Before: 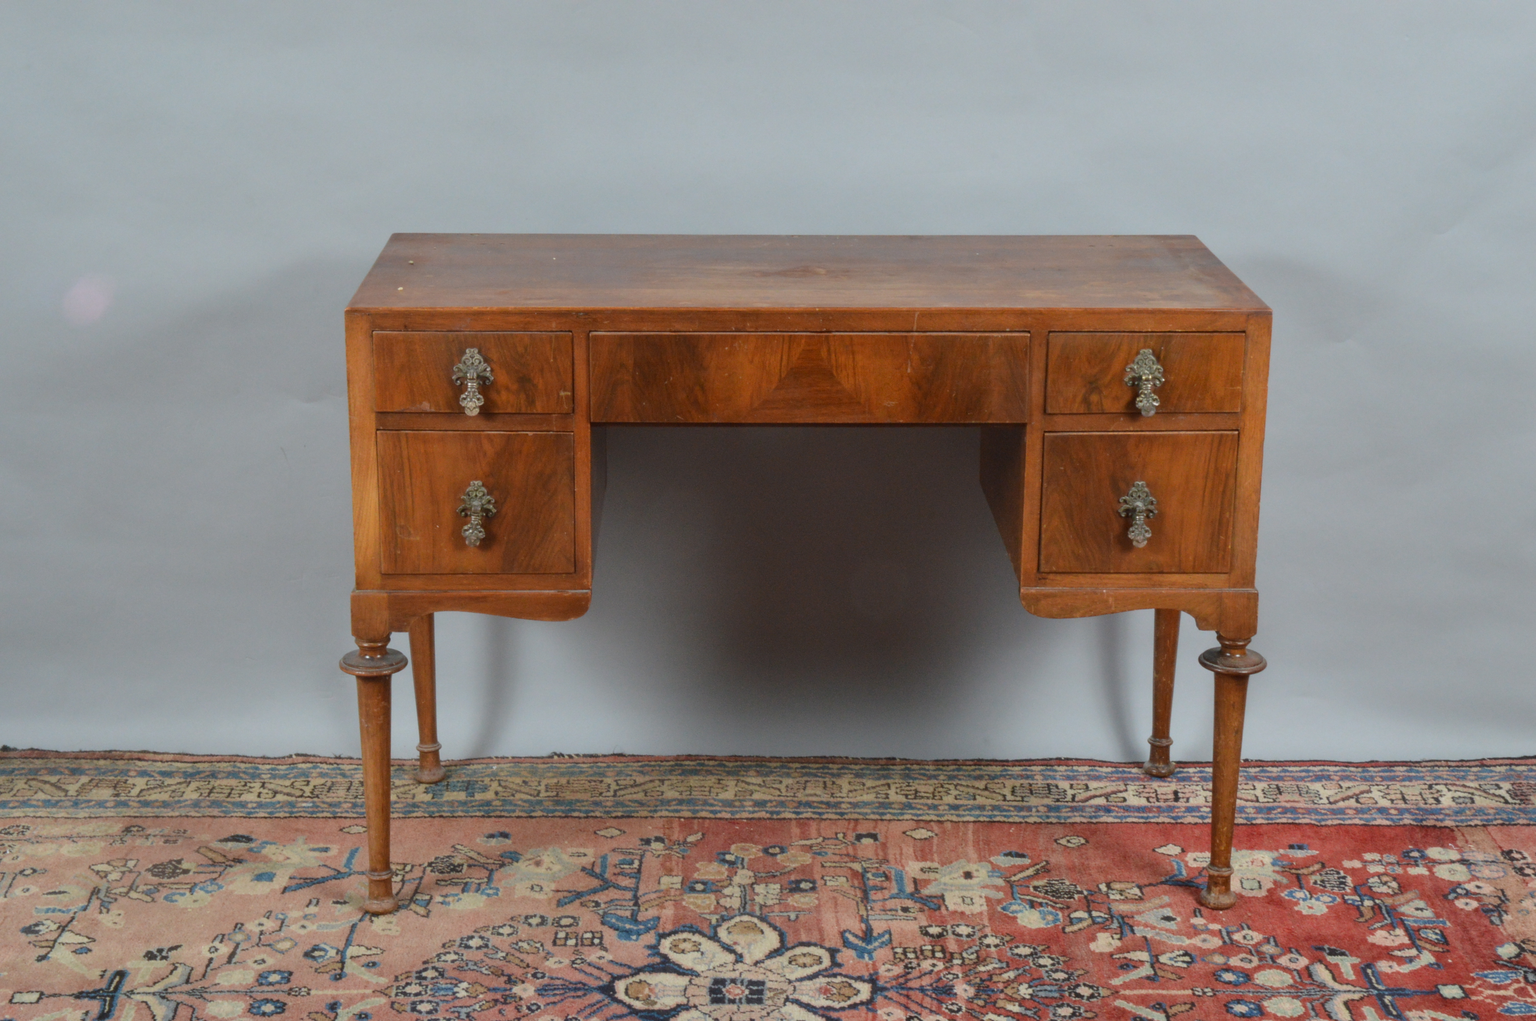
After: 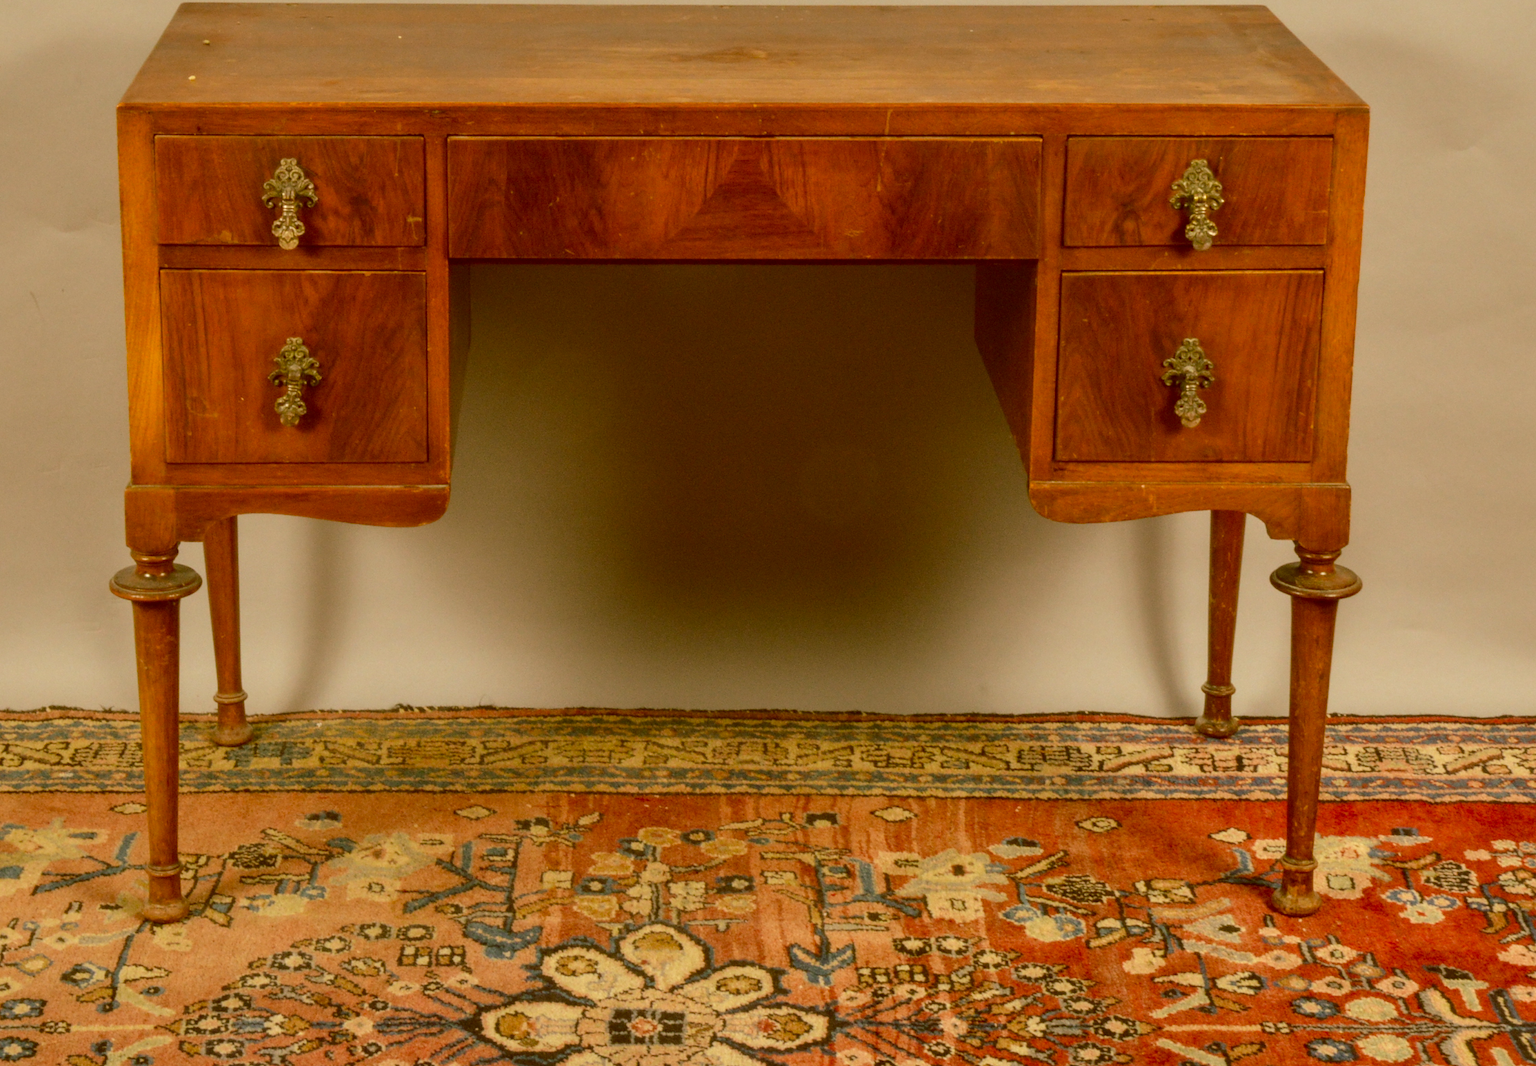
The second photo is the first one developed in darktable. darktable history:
crop: left 16.85%, top 22.653%, right 9.106%
local contrast: on, module defaults
color balance rgb: shadows lift › chroma 11.739%, shadows lift › hue 133.72°, power › chroma 1.523%, power › hue 25.78°, perceptual saturation grading › global saturation 19.957%
color correction: highlights a* 1.25, highlights b* 24.23, shadows a* 16.17, shadows b* 24.79
